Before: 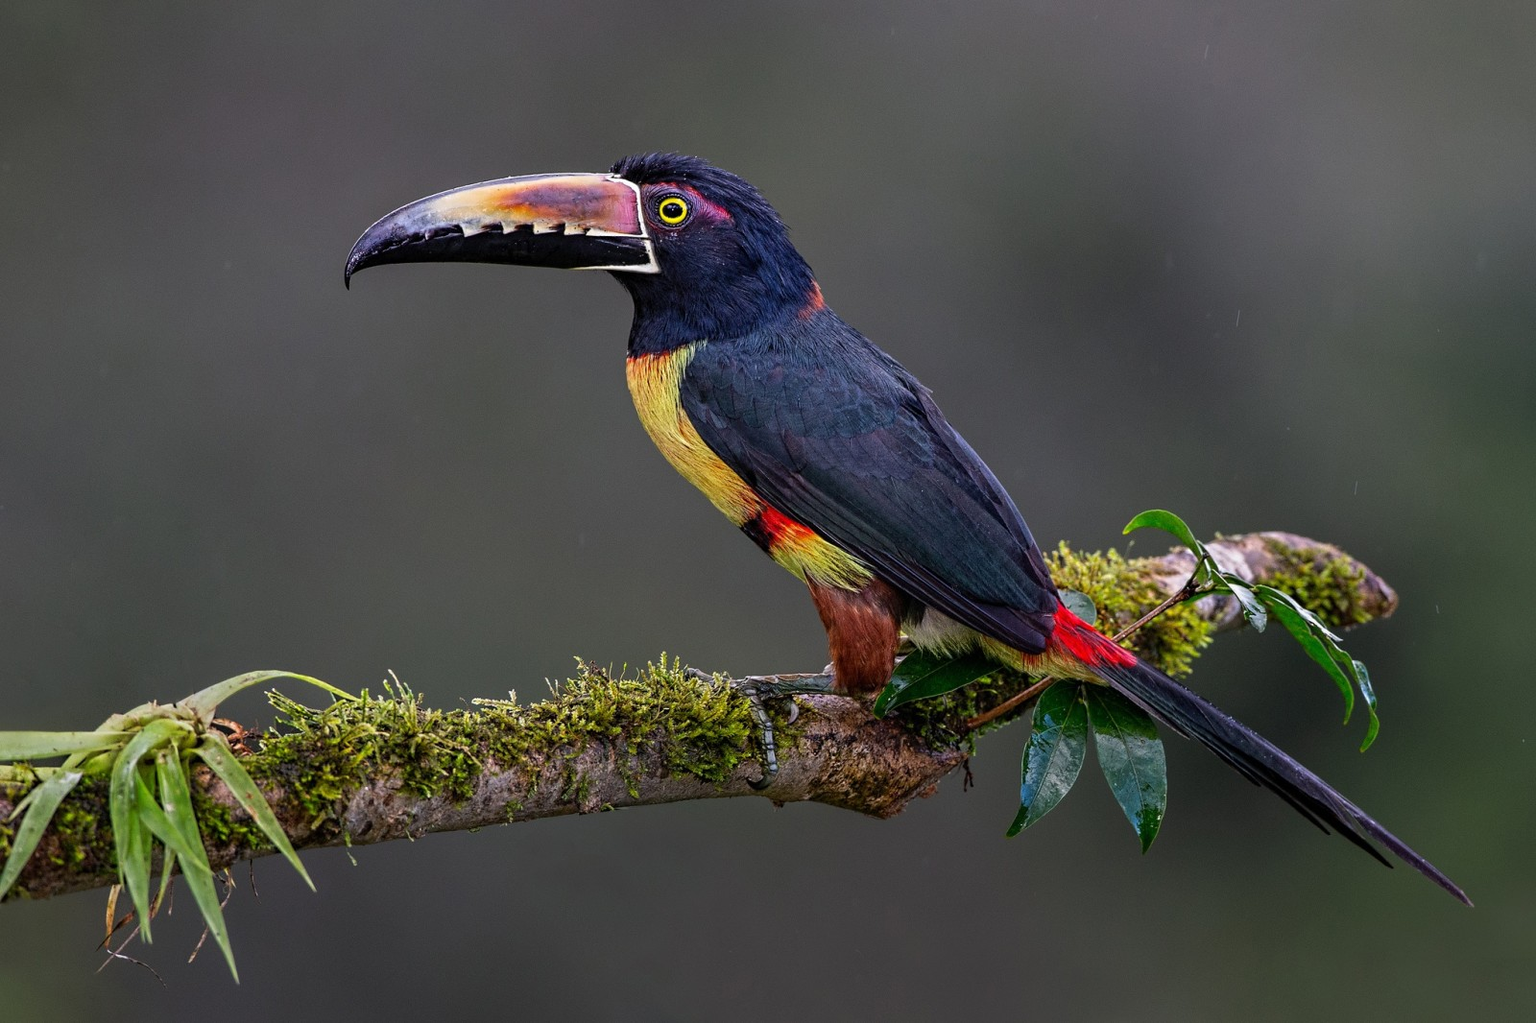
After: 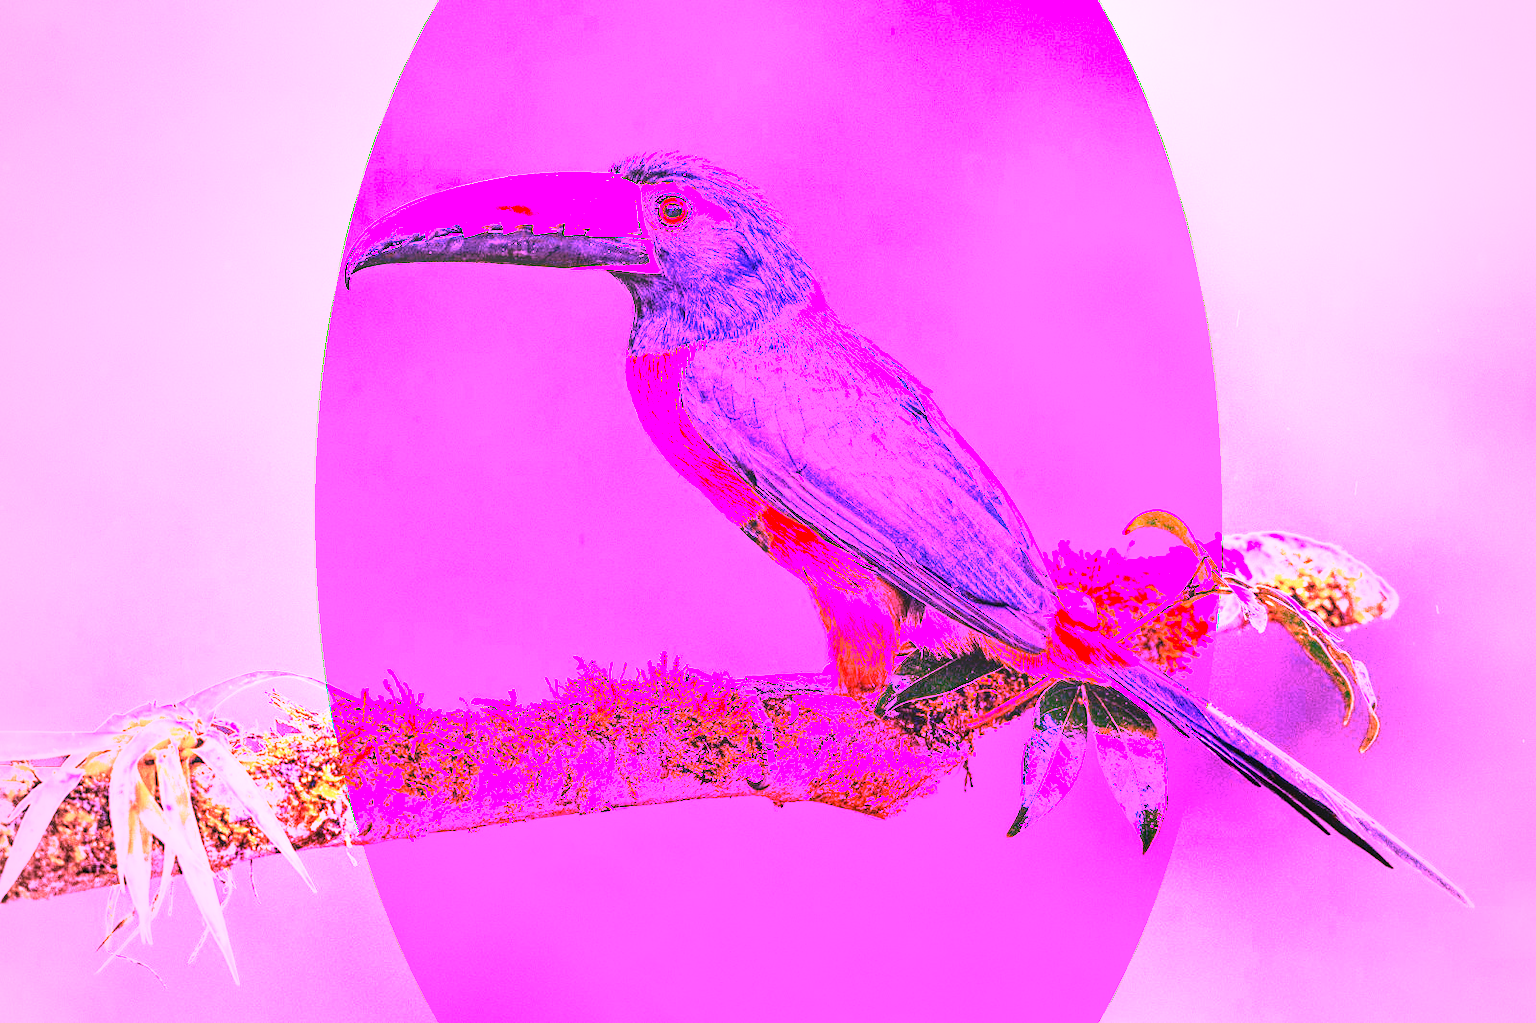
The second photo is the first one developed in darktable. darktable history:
vignetting: fall-off start 97%, fall-off radius 100%, width/height ratio 0.609, unbound false
white balance: red 8, blue 8
local contrast: on, module defaults
